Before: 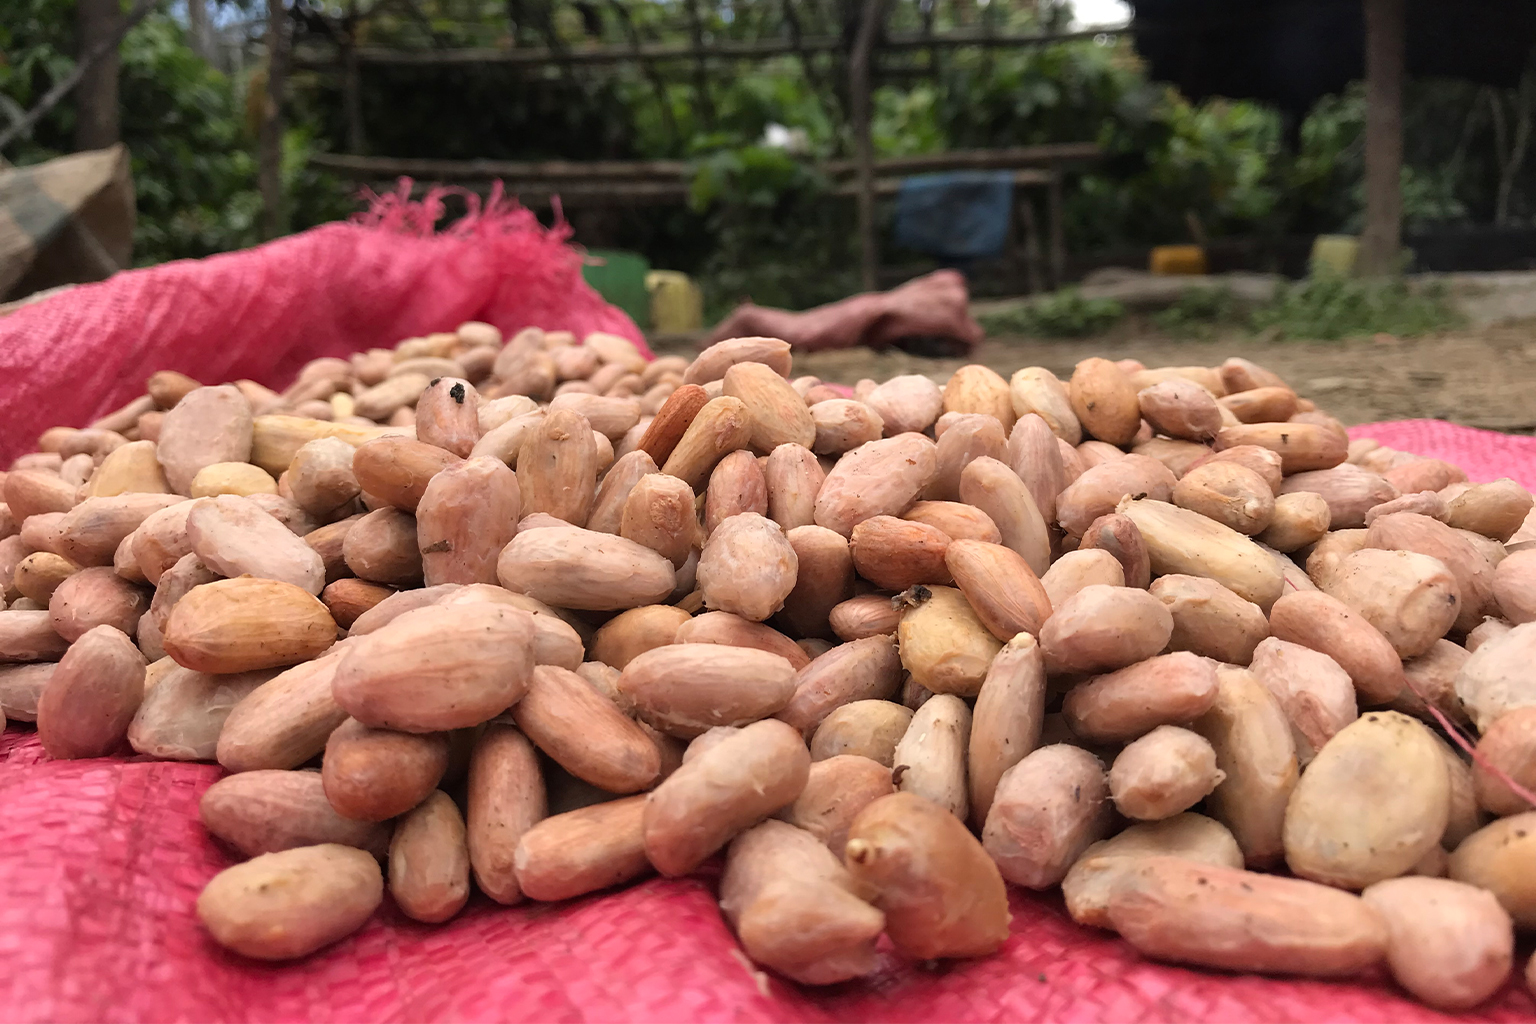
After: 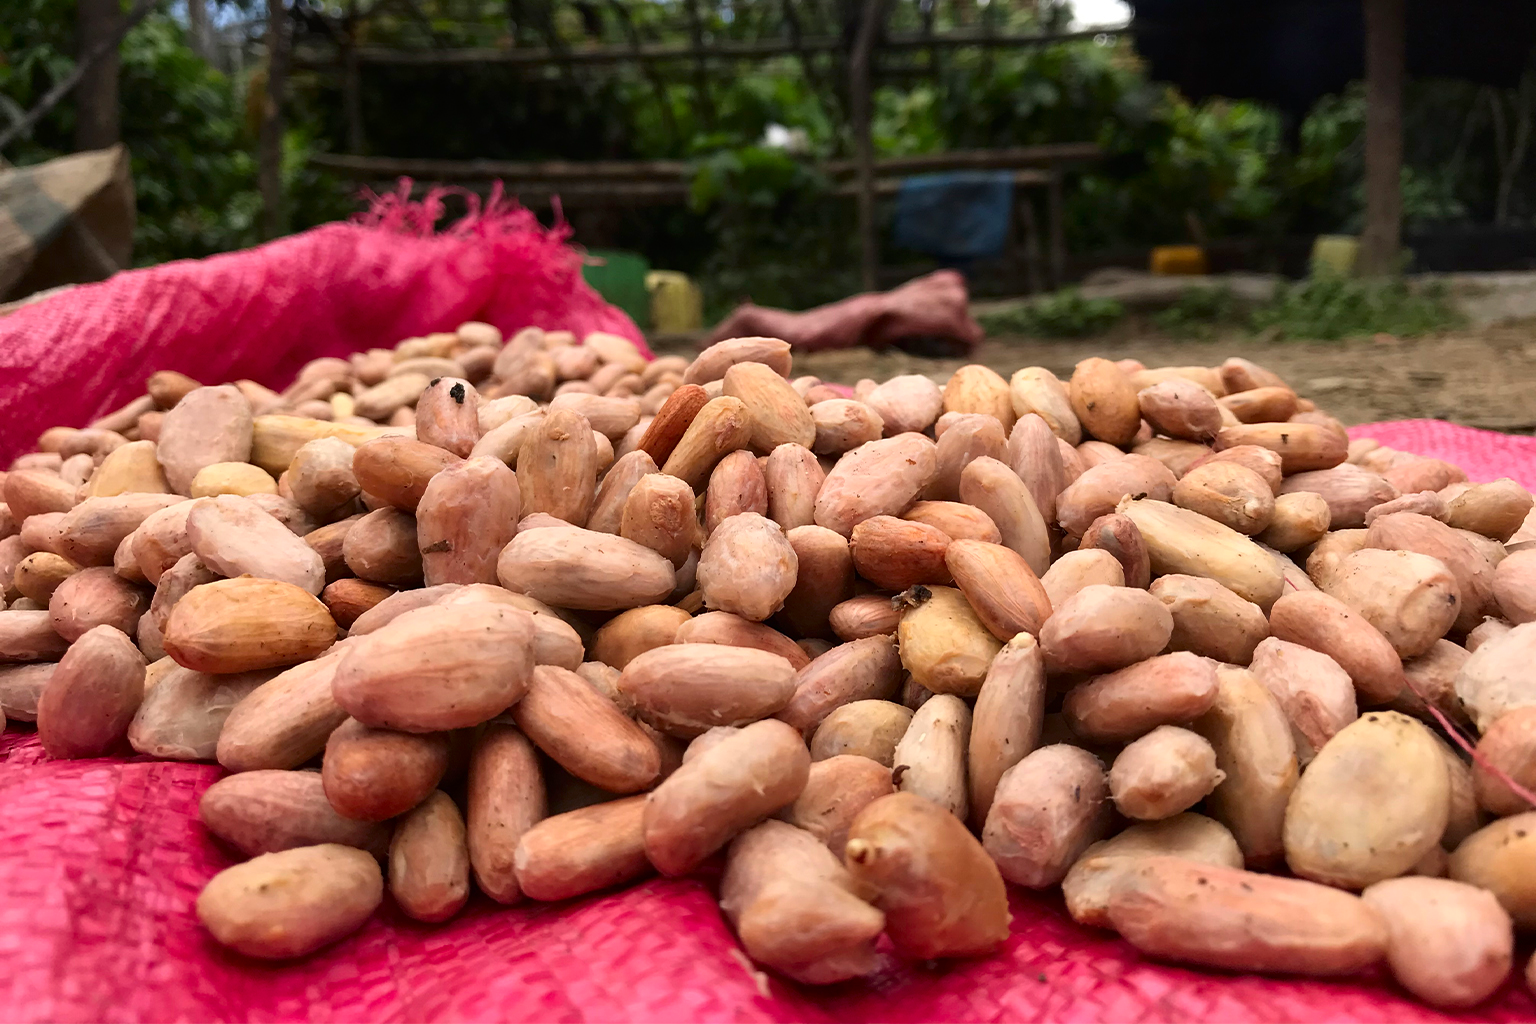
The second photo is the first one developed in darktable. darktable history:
contrast brightness saturation: contrast 0.134, brightness -0.065, saturation 0.162
